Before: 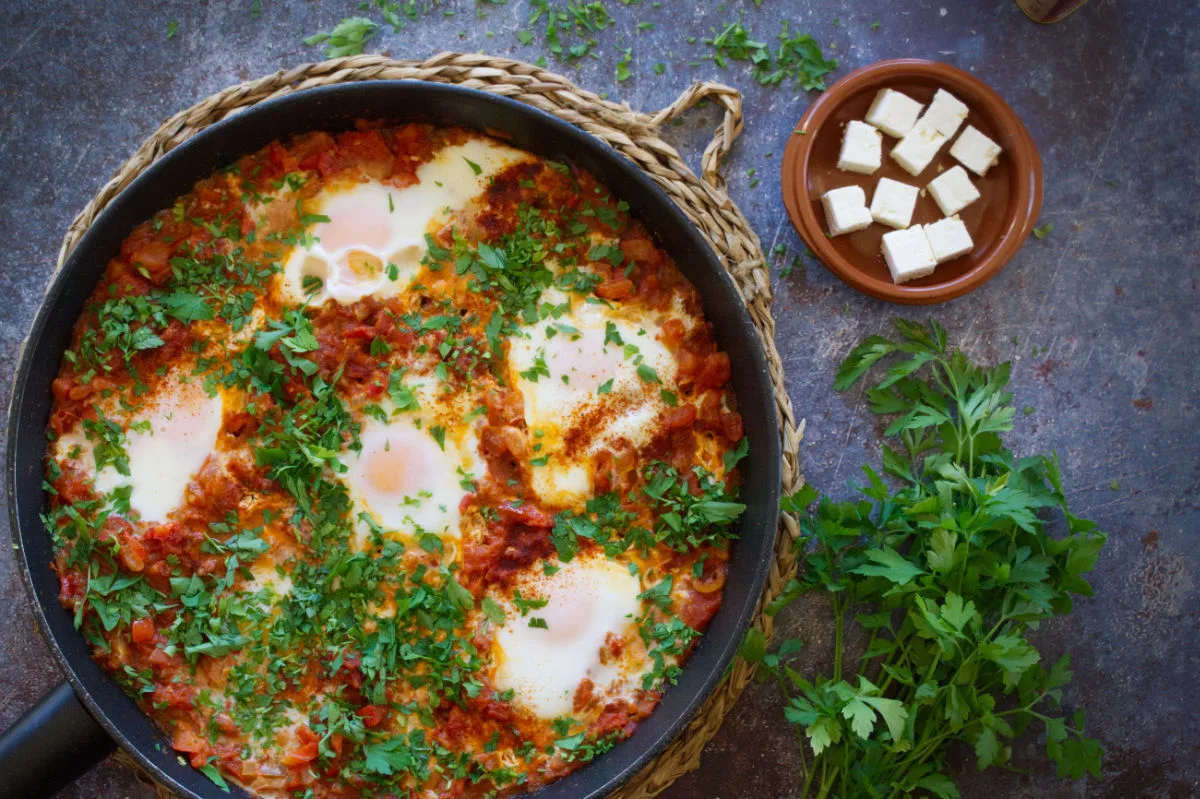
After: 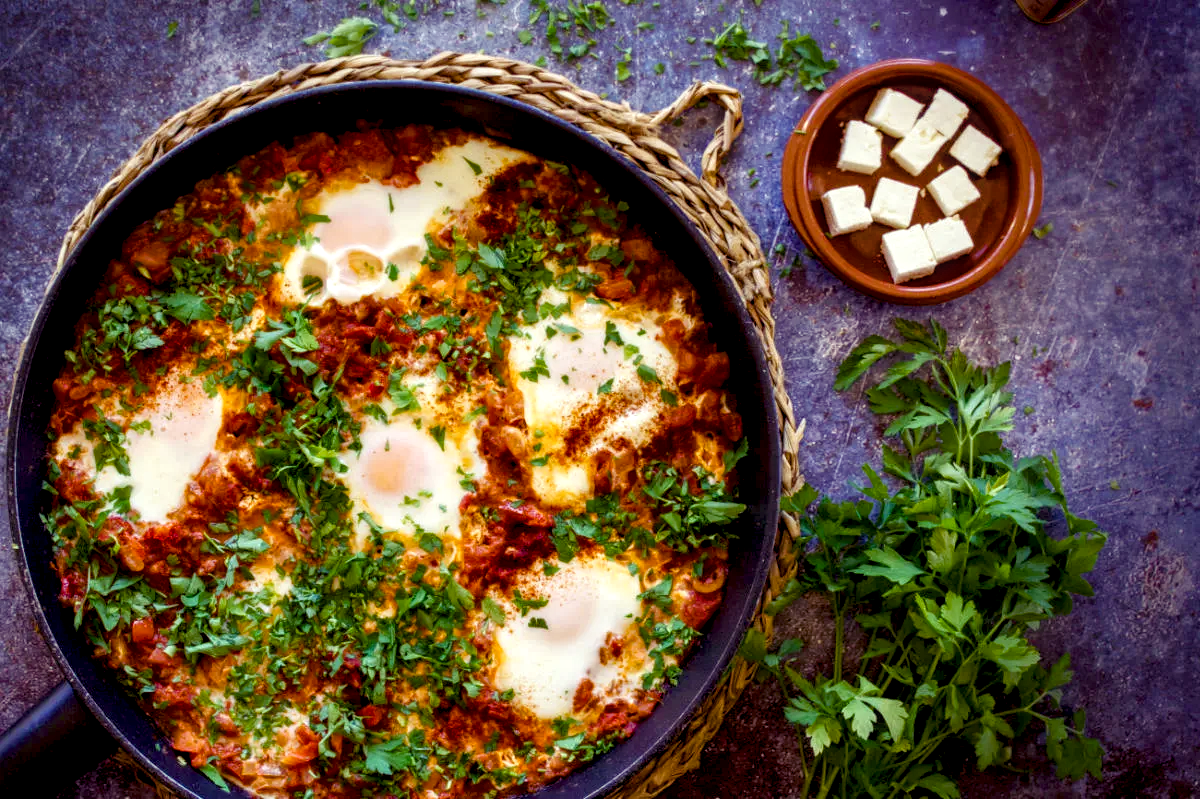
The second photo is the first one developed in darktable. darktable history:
color balance rgb: shadows lift › luminance -21.66%, shadows lift › chroma 8.98%, shadows lift › hue 283.37°, power › chroma 1.05%, power › hue 25.59°, highlights gain › luminance 6.08%, highlights gain › chroma 2.55%, highlights gain › hue 90°, global offset › luminance -0.87%, perceptual saturation grading › global saturation 25%, perceptual saturation grading › highlights -28.39%, perceptual saturation grading › shadows 33.98%
local contrast: detail 154%
